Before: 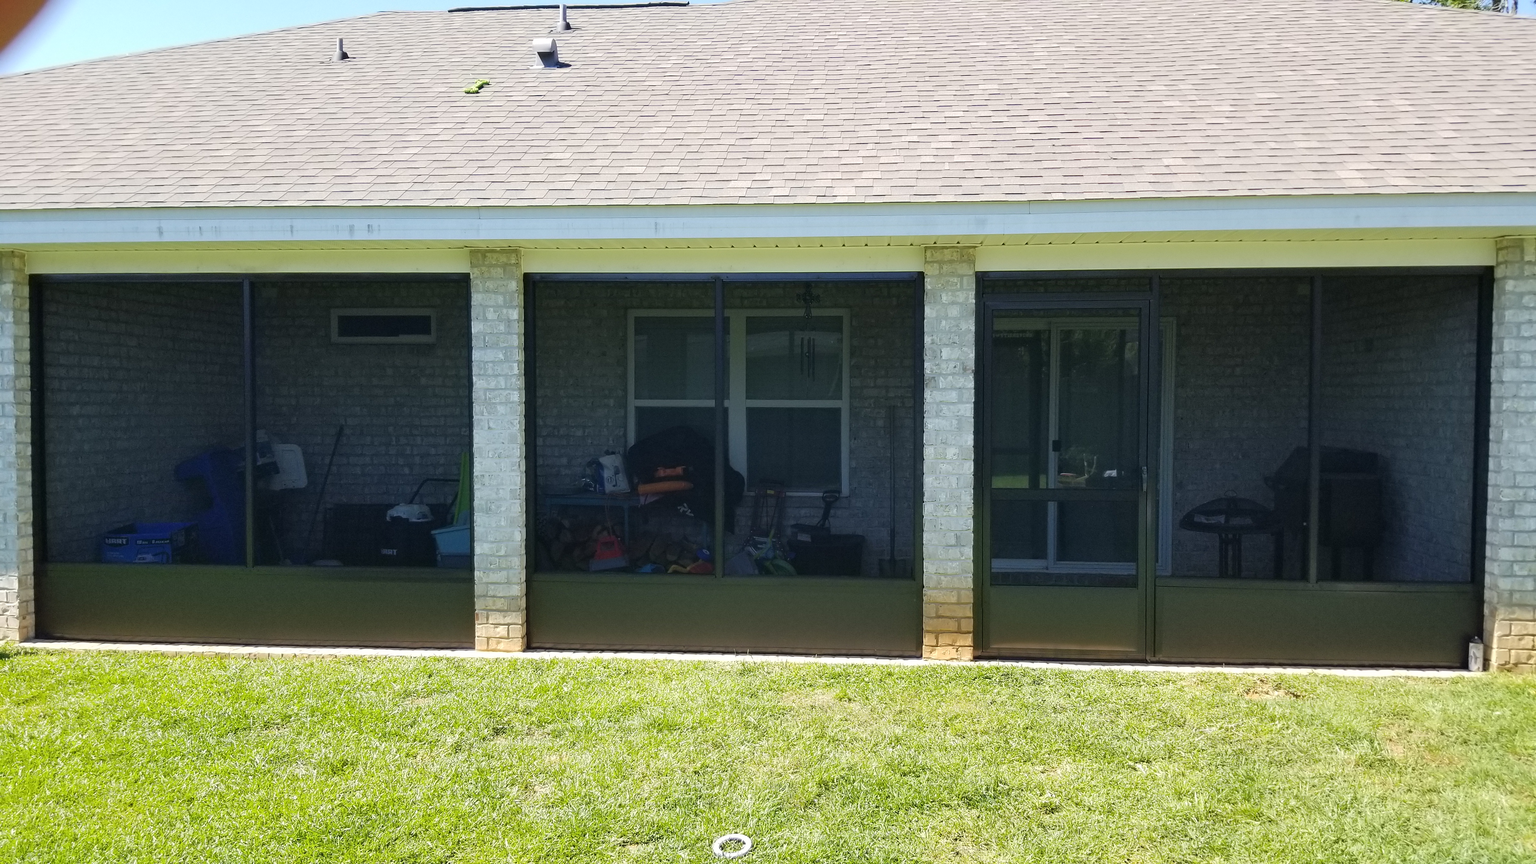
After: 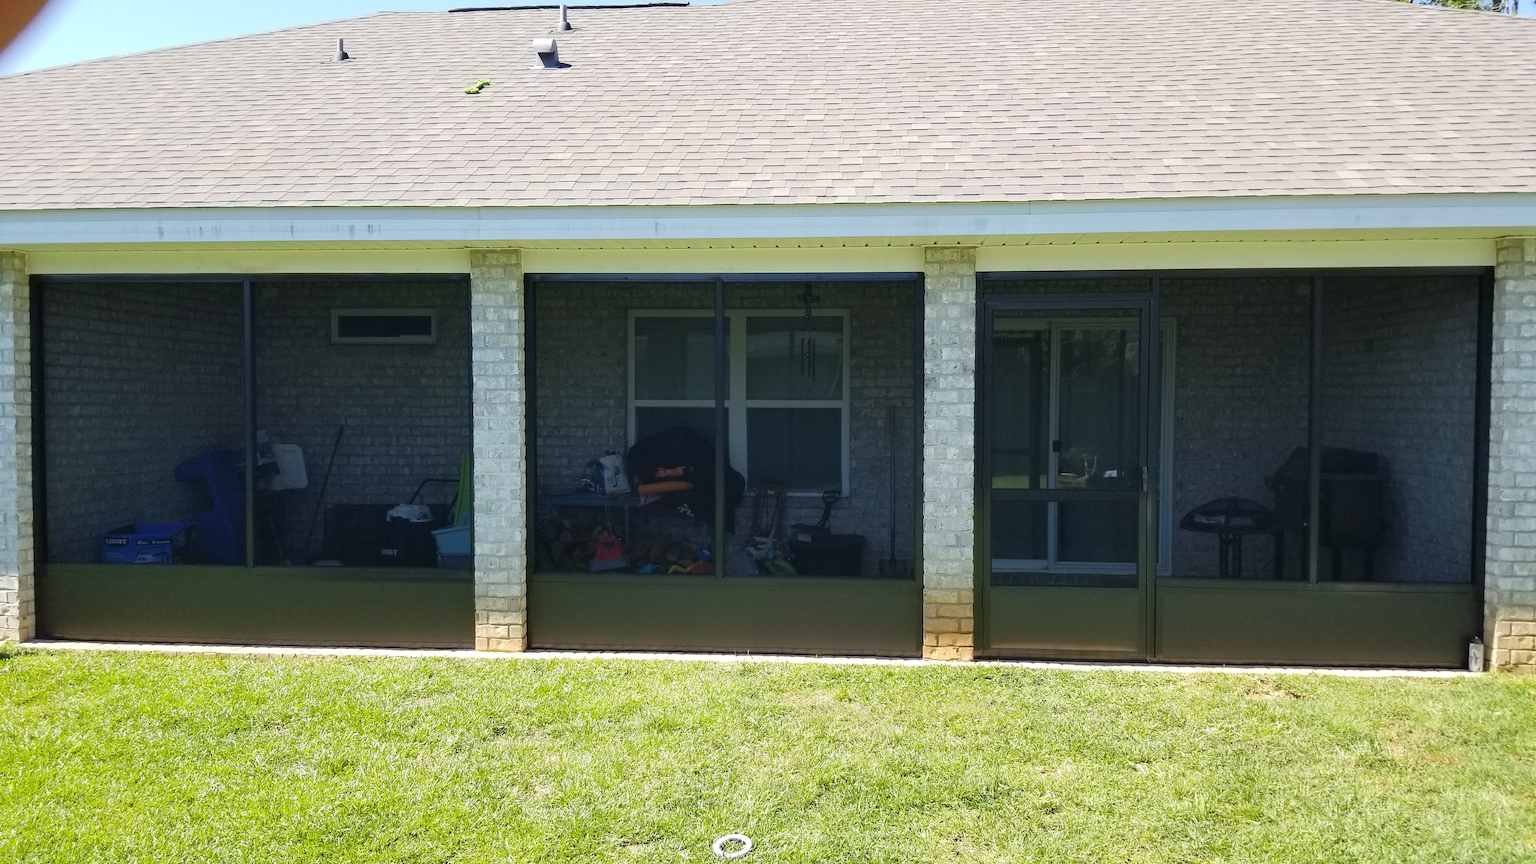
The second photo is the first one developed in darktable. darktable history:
exposure "auto exposure": compensate highlight preservation false
